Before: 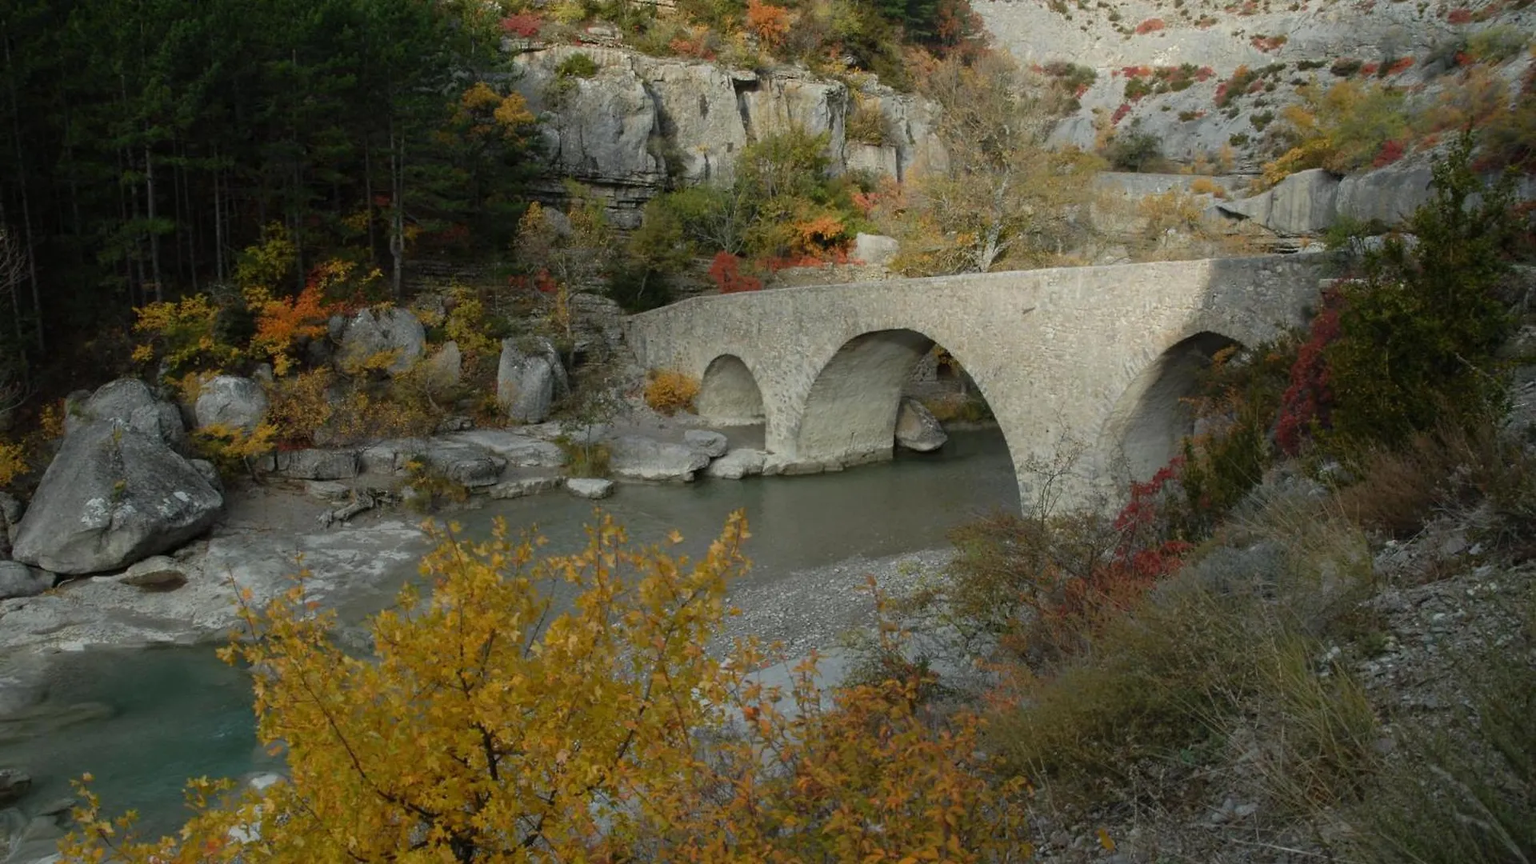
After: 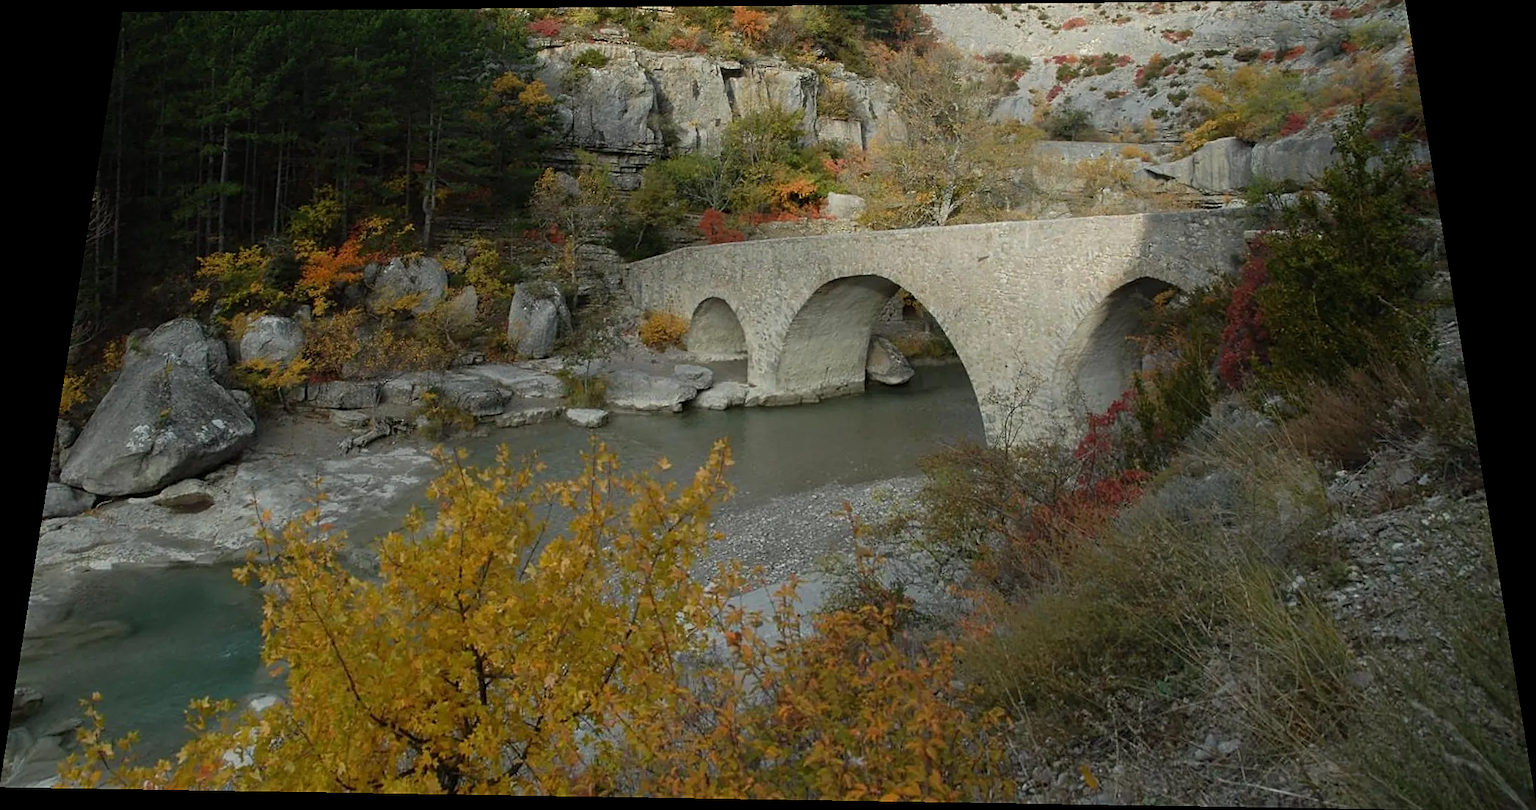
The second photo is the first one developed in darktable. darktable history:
sharpen: on, module defaults
rotate and perspective: rotation 0.128°, lens shift (vertical) -0.181, lens shift (horizontal) -0.044, shear 0.001, automatic cropping off
